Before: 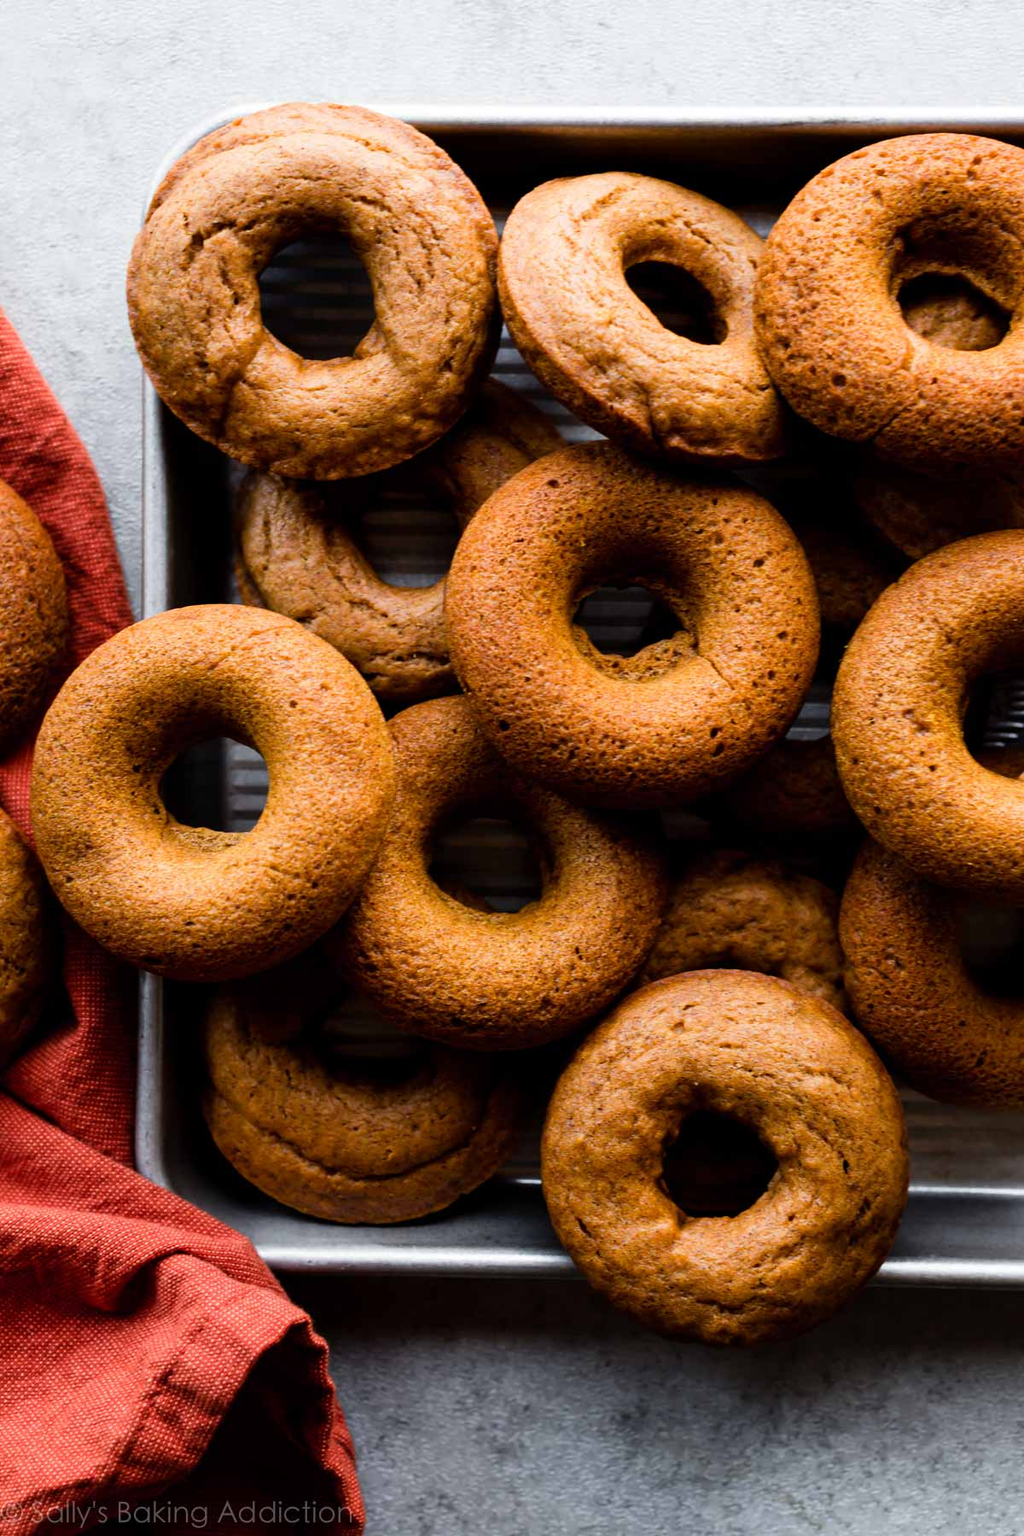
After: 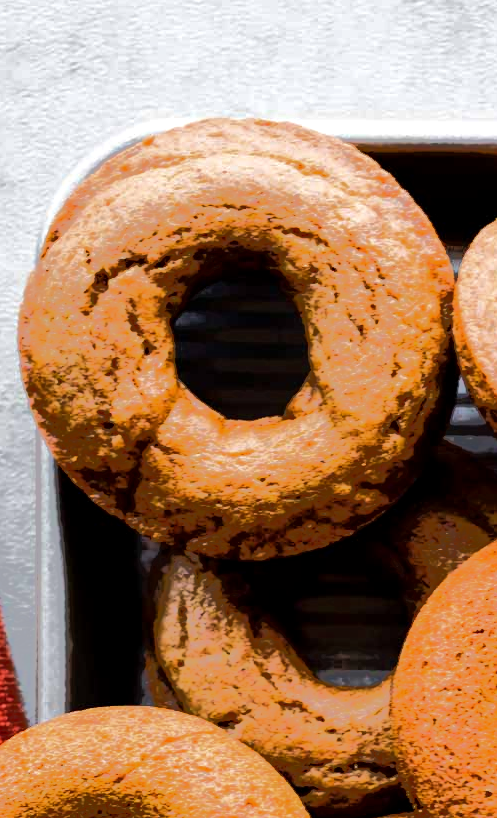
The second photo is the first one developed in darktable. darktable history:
local contrast: highlights 101%, shadows 100%, detail 119%, midtone range 0.2
tone equalizer: -7 EV -0.642 EV, -6 EV 1.03 EV, -5 EV -0.465 EV, -4 EV 0.47 EV, -3 EV 0.408 EV, -2 EV 0.163 EV, -1 EV -0.154 EV, +0 EV -0.42 EV, edges refinement/feathering 500, mask exposure compensation -1.57 EV, preserve details no
crop and rotate: left 10.856%, top 0.12%, right 47.668%, bottom 54.418%
